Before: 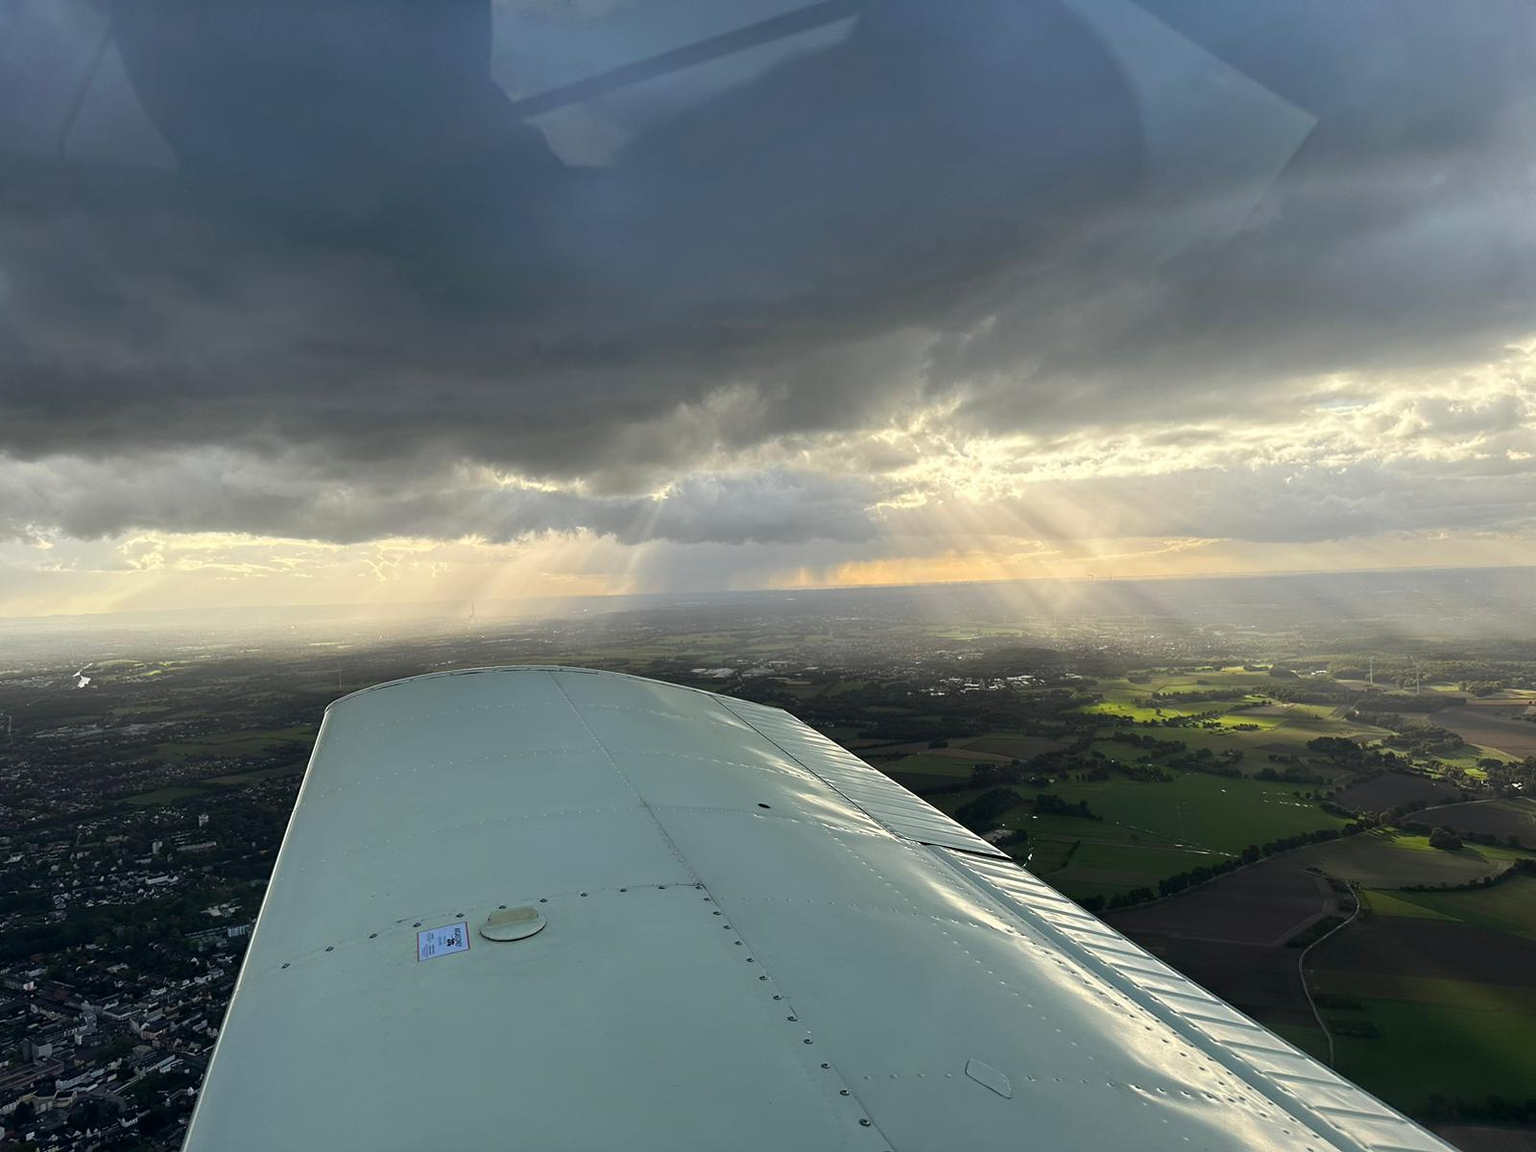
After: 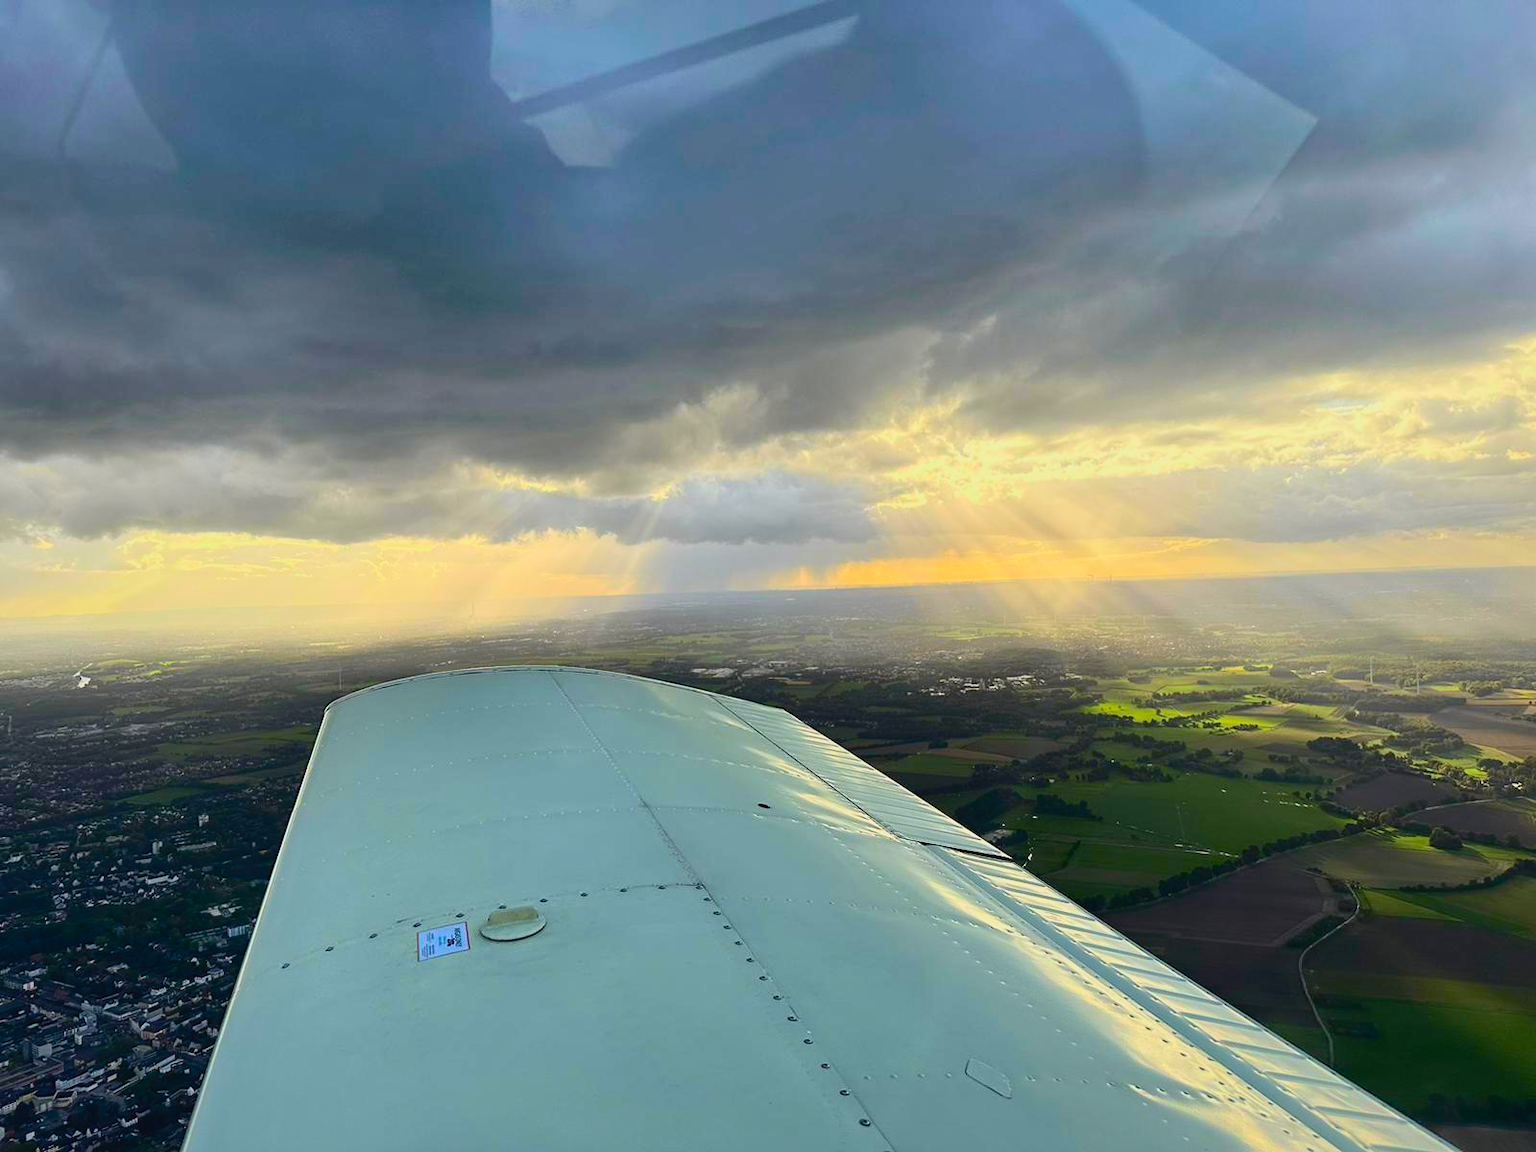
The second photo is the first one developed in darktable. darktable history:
shadows and highlights: shadows 40, highlights -60
contrast brightness saturation: contrast 0.2, brightness 0.16, saturation 0.22
tone curve: curves: ch0 [(0, 0.011) (0.139, 0.106) (0.295, 0.271) (0.499, 0.523) (0.739, 0.782) (0.857, 0.879) (1, 0.967)]; ch1 [(0, 0) (0.272, 0.249) (0.39, 0.379) (0.469, 0.456) (0.495, 0.497) (0.524, 0.53) (0.588, 0.62) (0.725, 0.779) (1, 1)]; ch2 [(0, 0) (0.125, 0.089) (0.35, 0.317) (0.437, 0.42) (0.502, 0.499) (0.533, 0.553) (0.599, 0.638) (1, 1)], color space Lab, independent channels, preserve colors none
rotate and perspective: automatic cropping off
